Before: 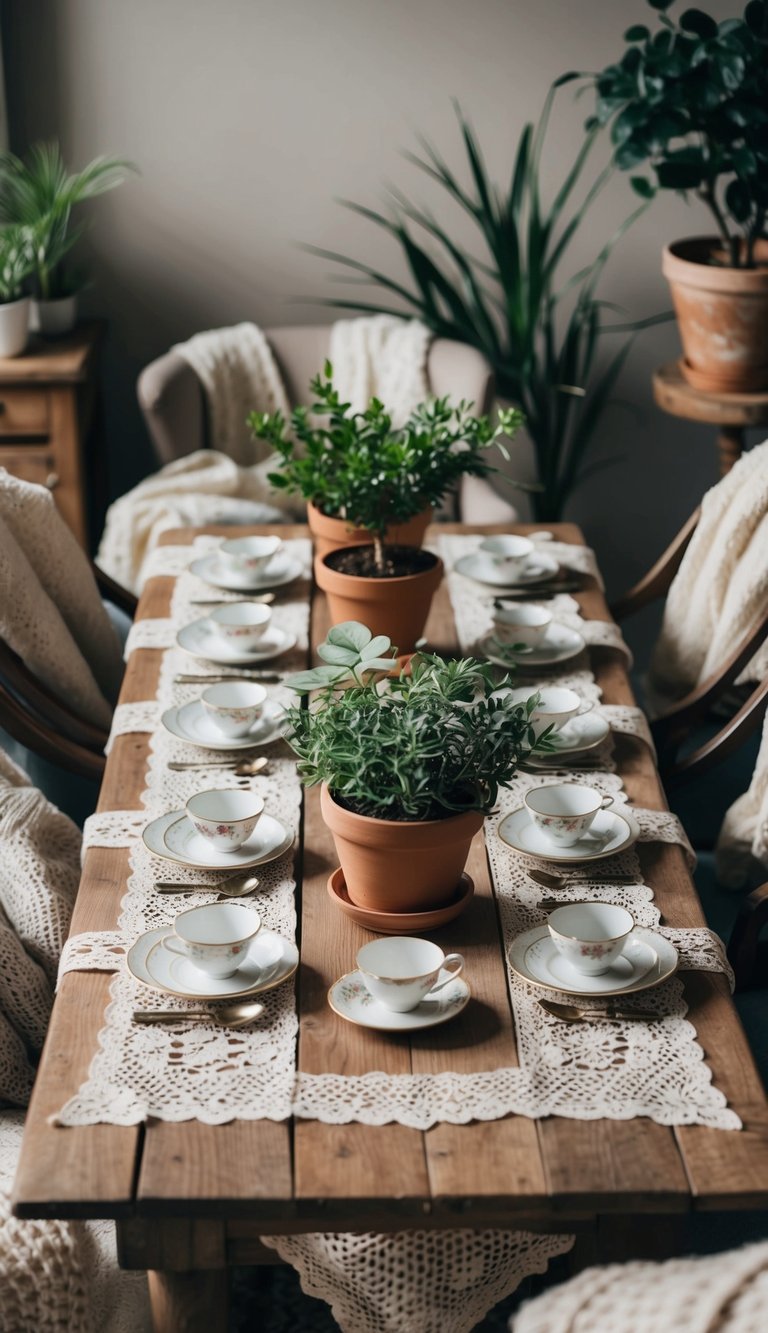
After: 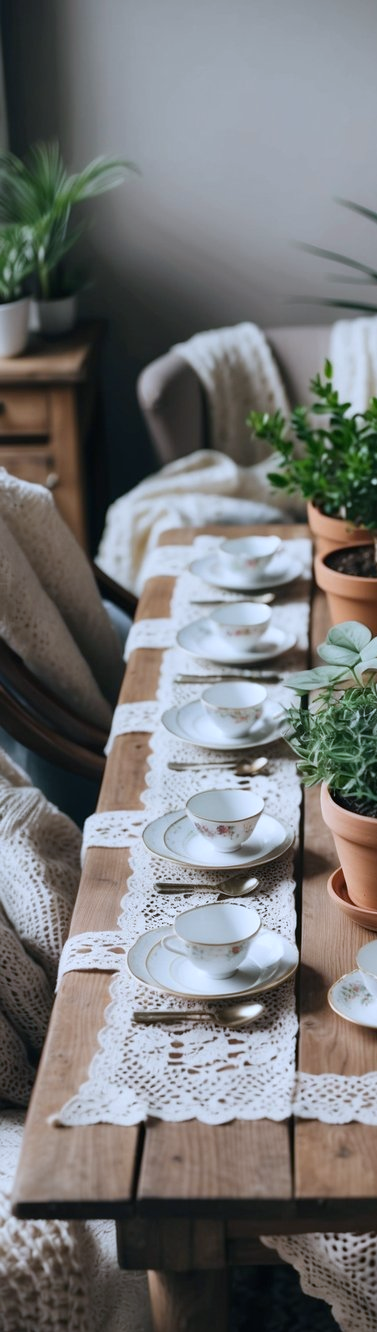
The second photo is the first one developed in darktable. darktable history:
white balance: red 0.931, blue 1.11
crop and rotate: left 0%, top 0%, right 50.845%
